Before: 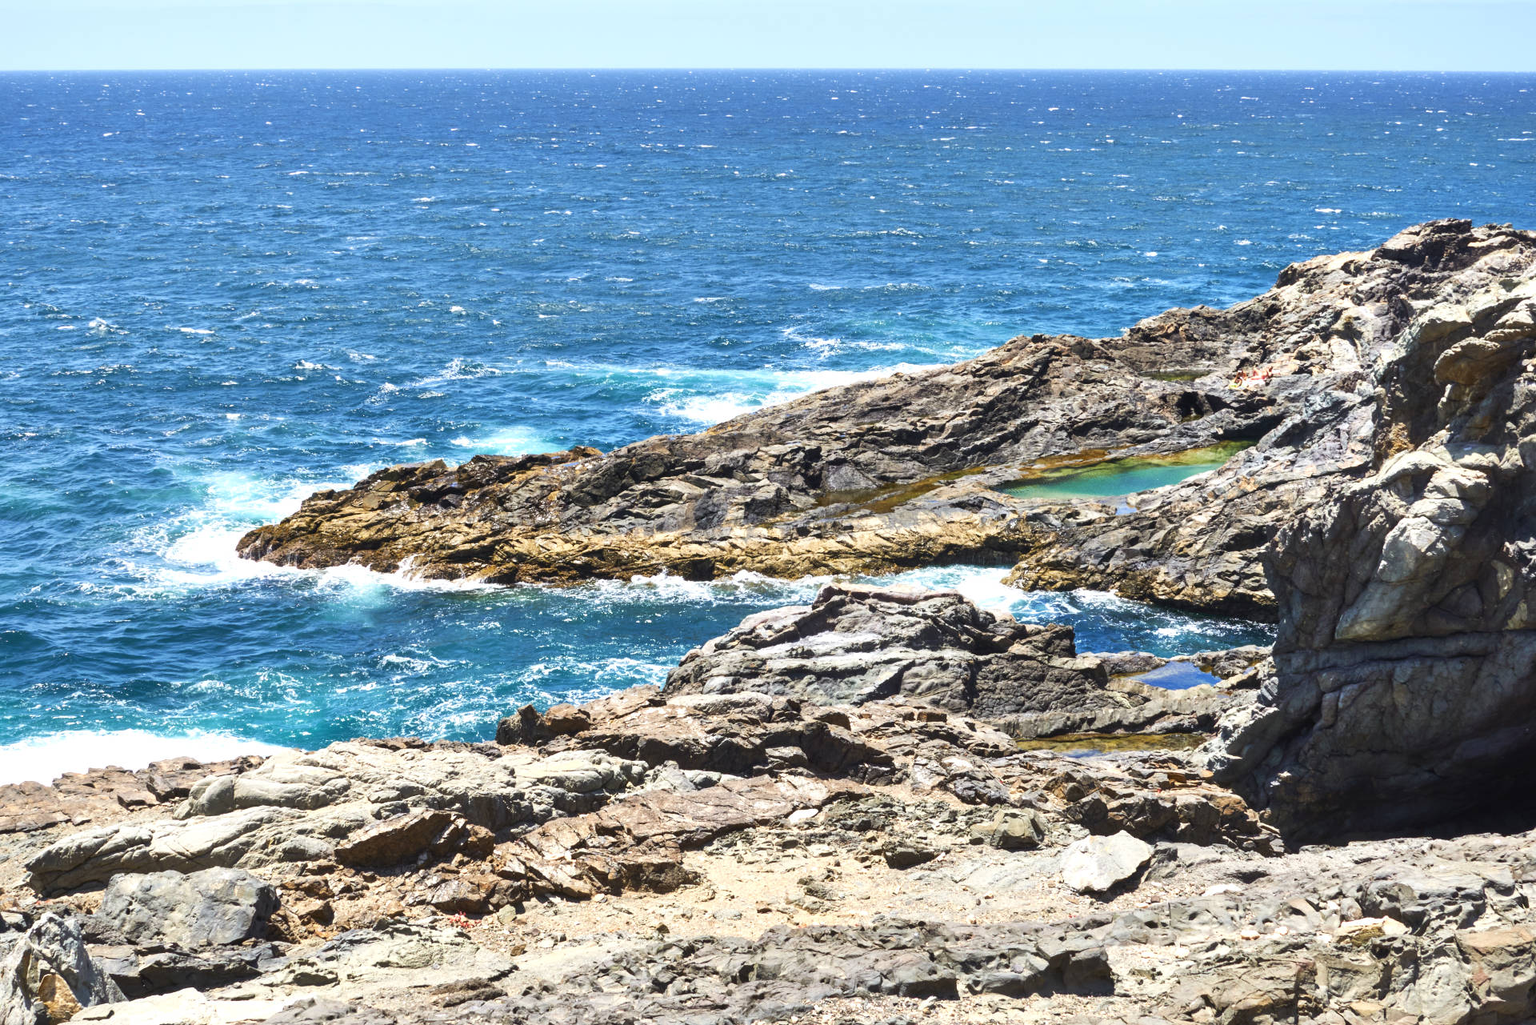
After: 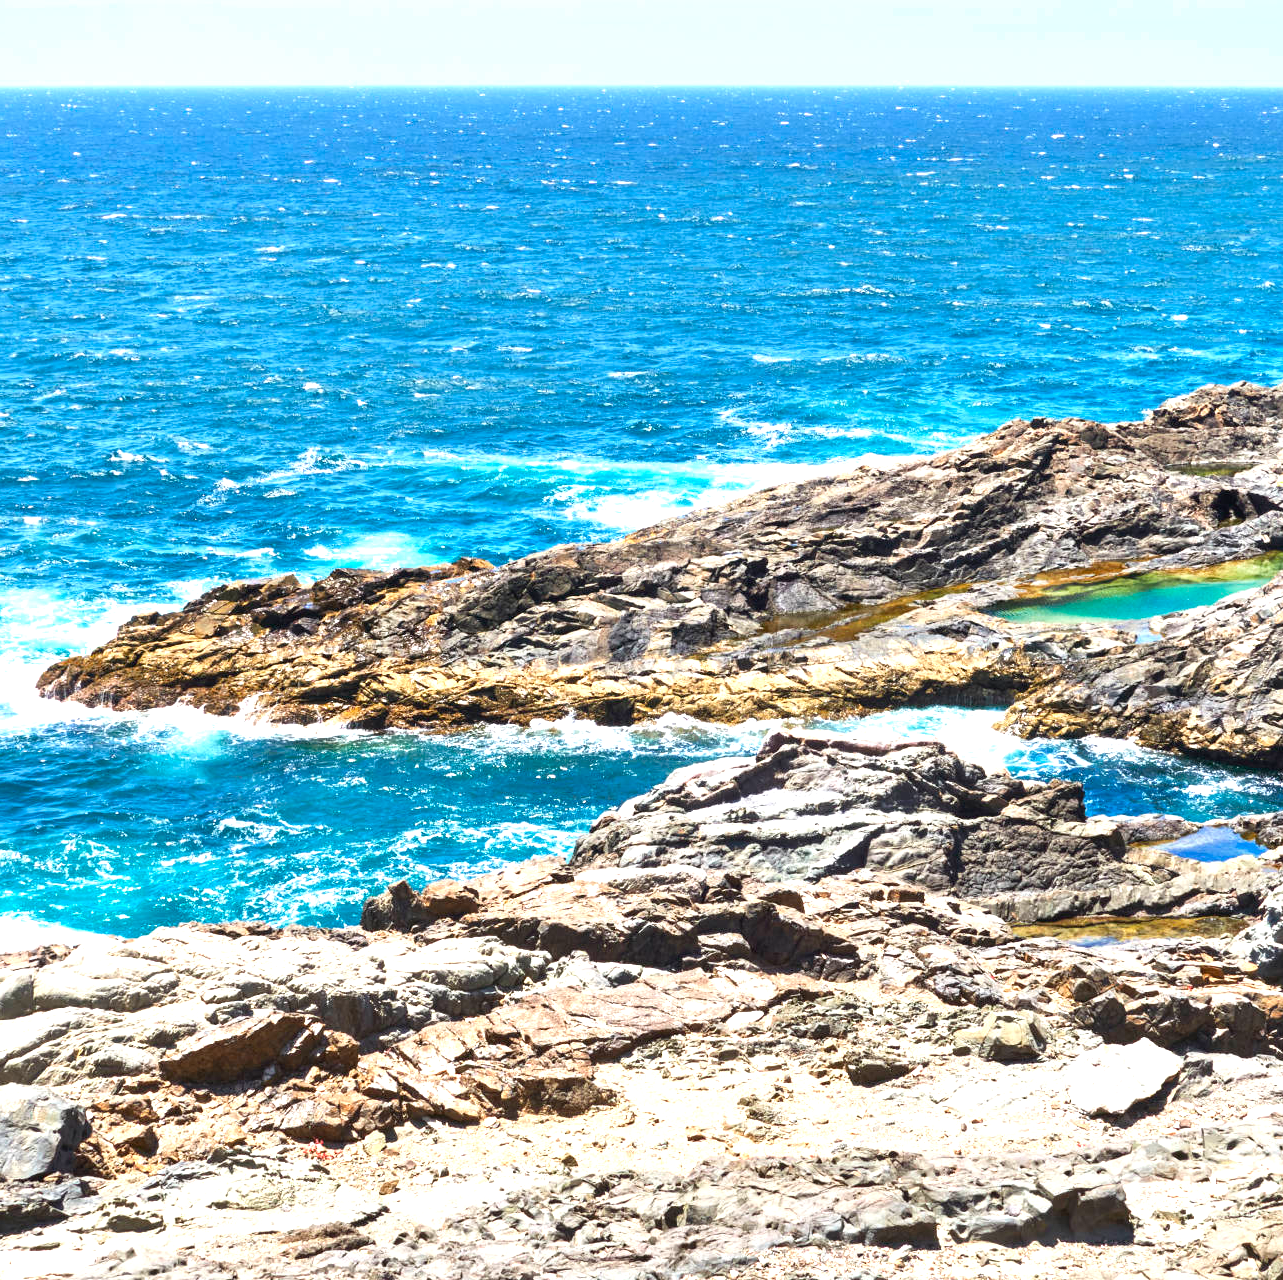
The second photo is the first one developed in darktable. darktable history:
crop and rotate: left 13.527%, right 19.6%
exposure: black level correction 0, exposure 0.597 EV, compensate highlight preservation false
